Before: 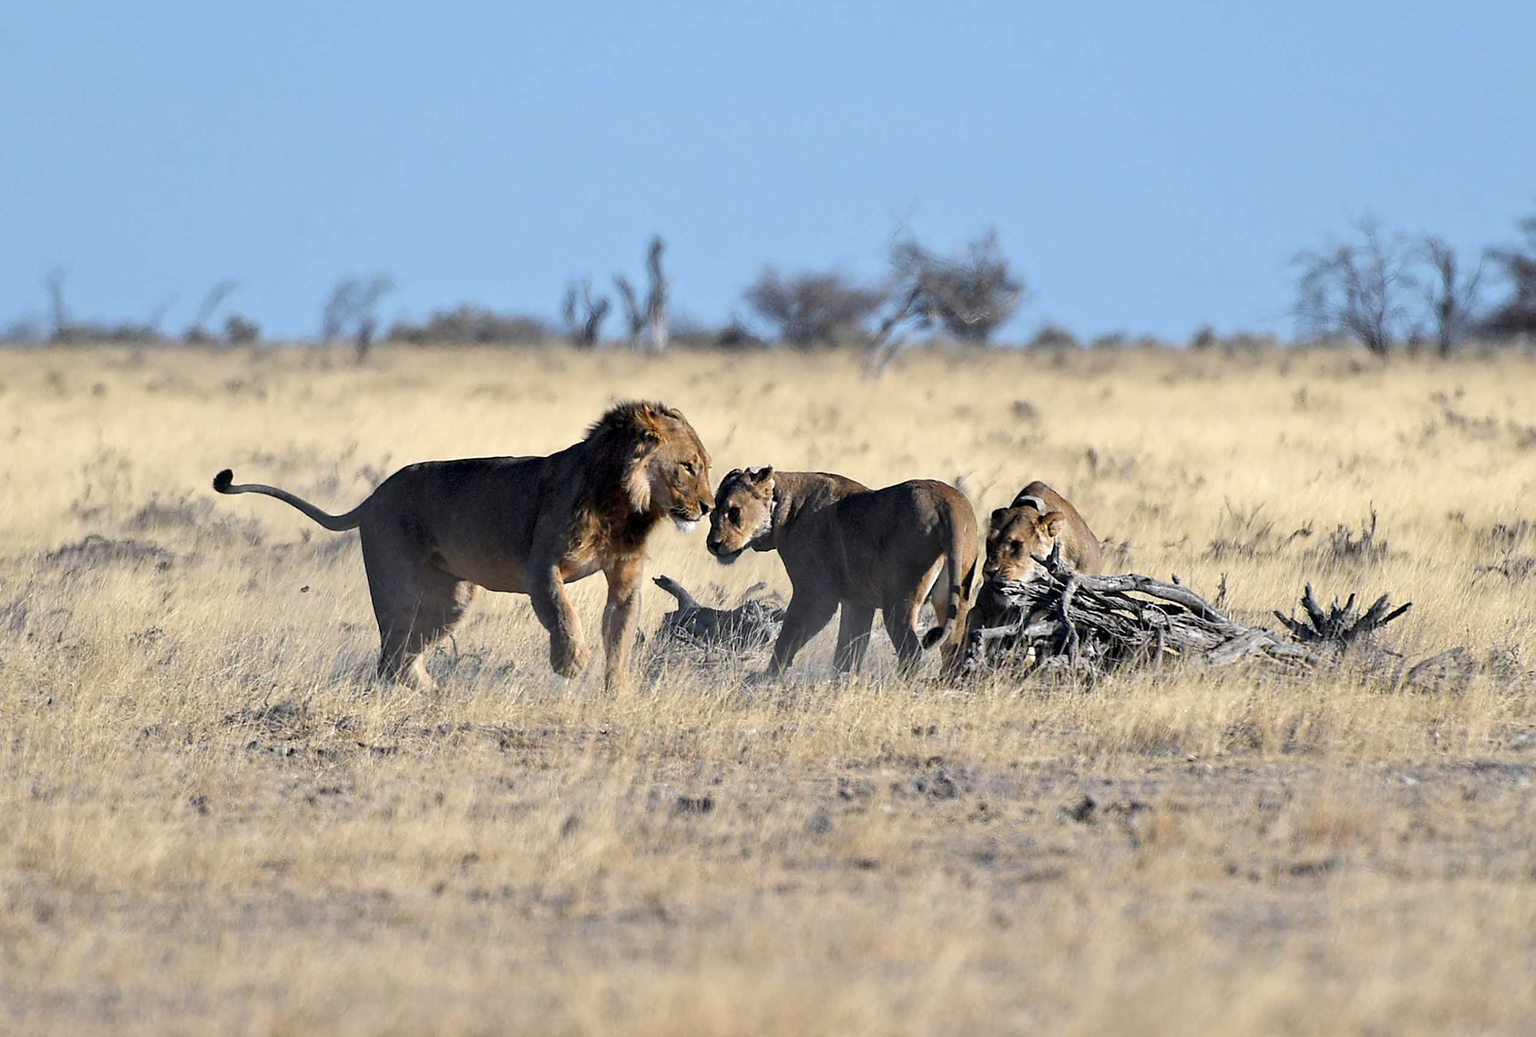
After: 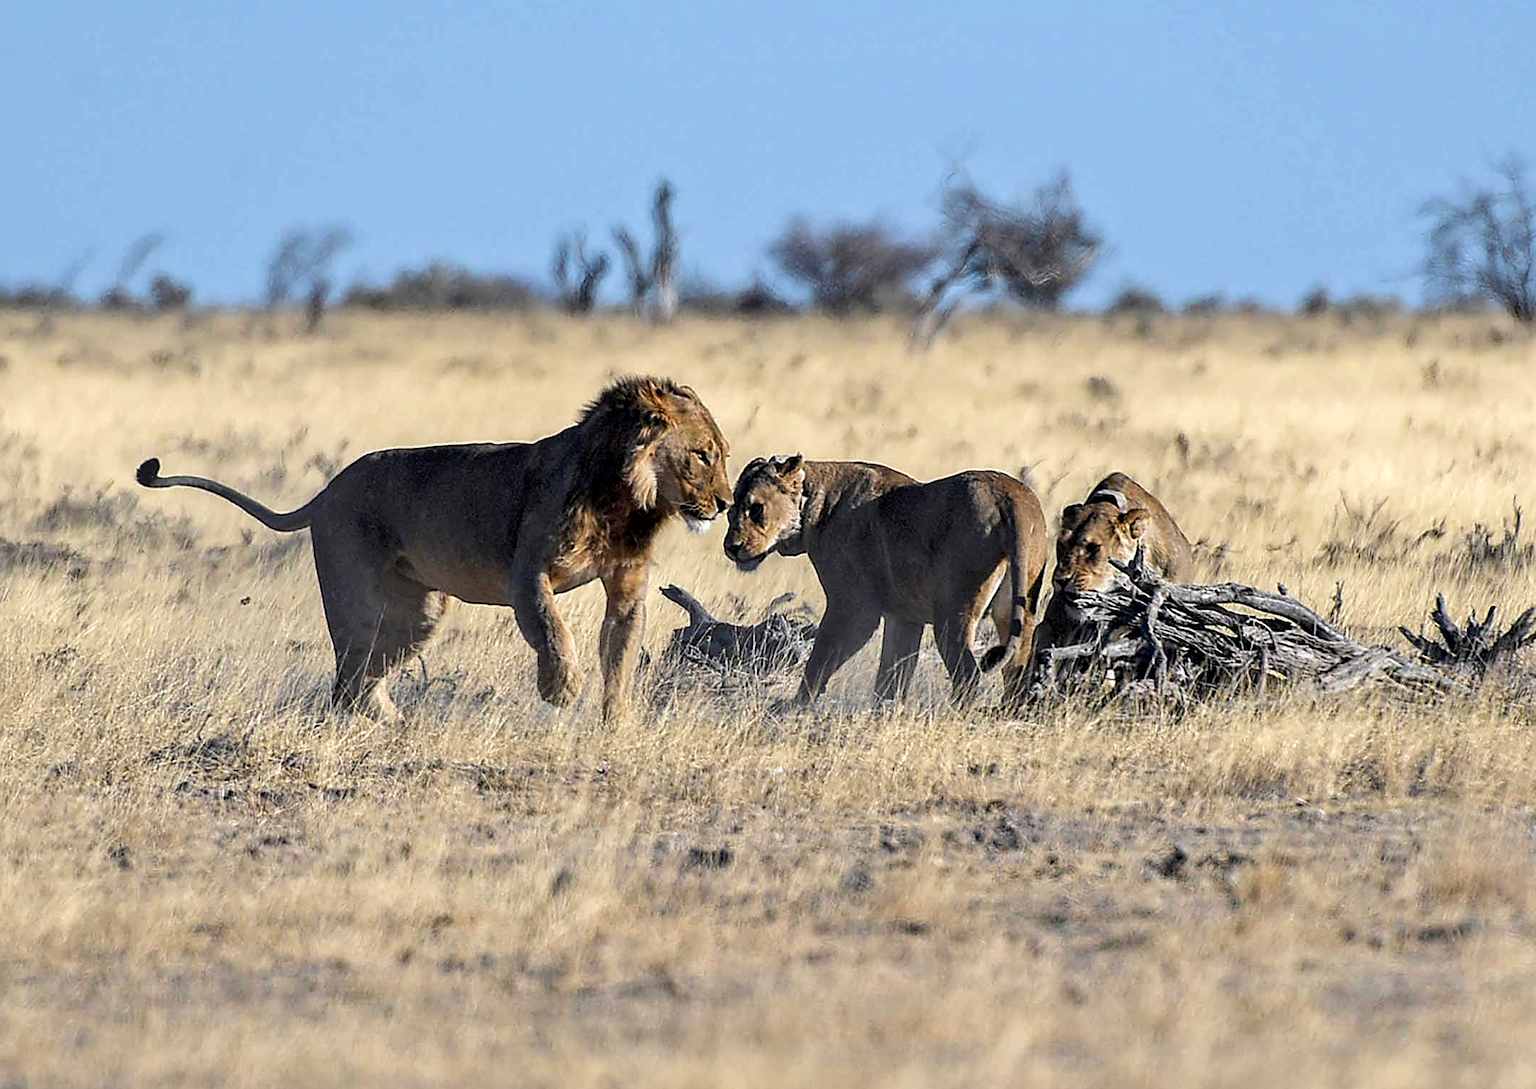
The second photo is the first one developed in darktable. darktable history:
local contrast: detail 130%
crop: left 6.446%, top 8.188%, right 9.538%, bottom 3.548%
velvia: strength 15%
sharpen: on, module defaults
